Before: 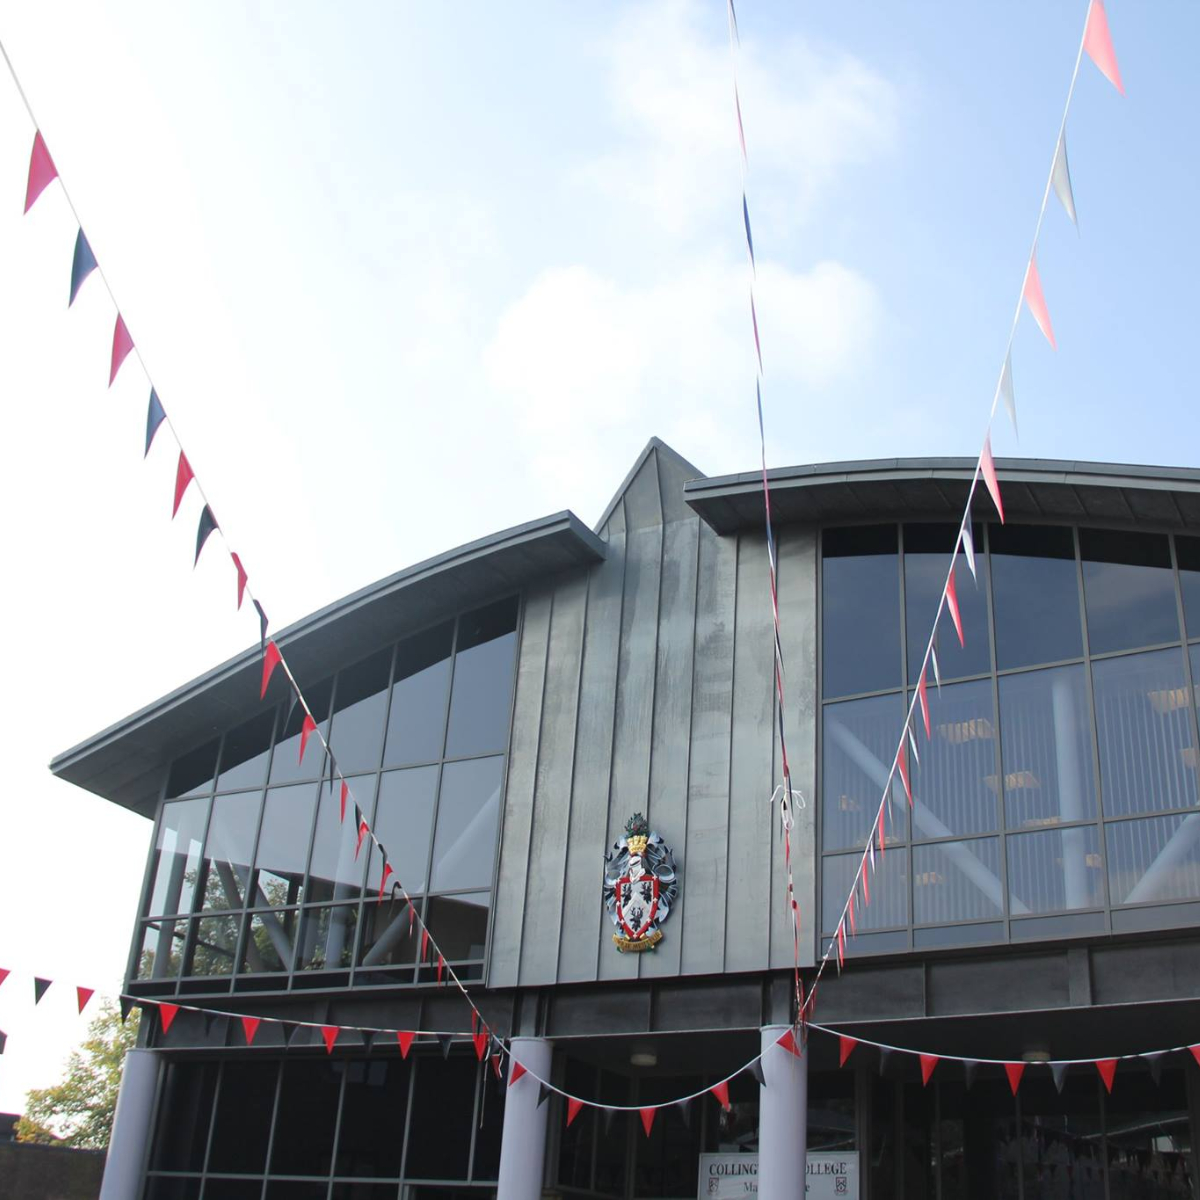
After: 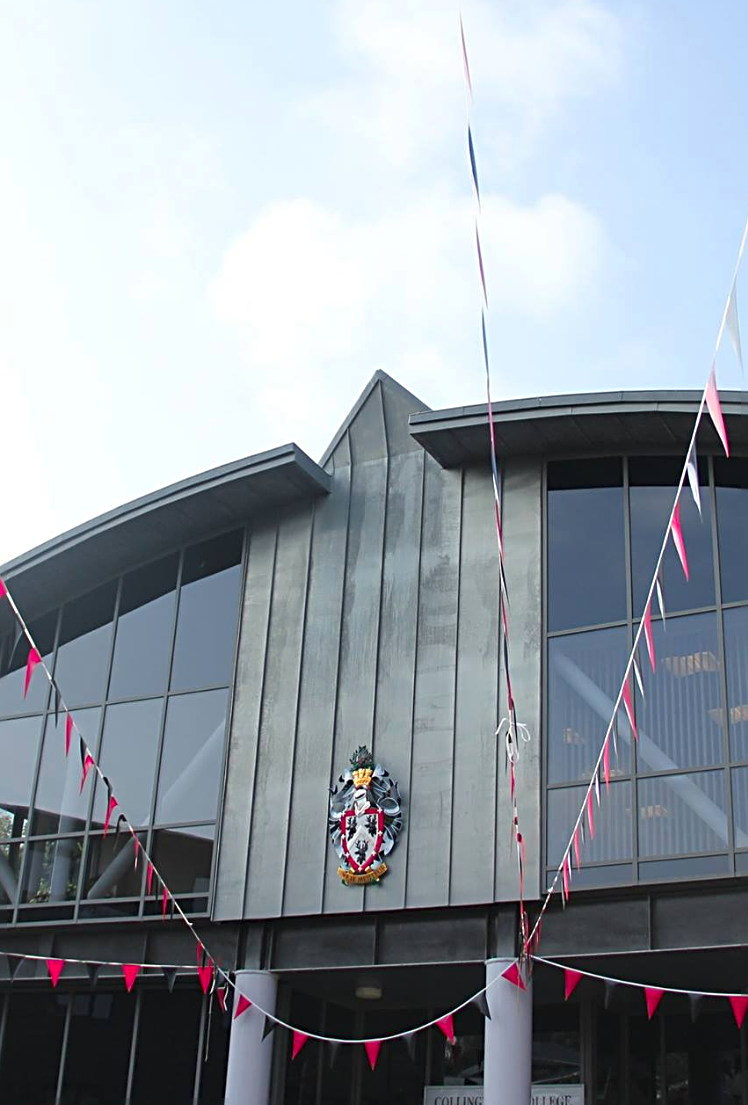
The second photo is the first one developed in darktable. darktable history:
crop and rotate: left 22.918%, top 5.629%, right 14.711%, bottom 2.247%
color zones: curves: ch1 [(0.24, 0.629) (0.75, 0.5)]; ch2 [(0.255, 0.454) (0.745, 0.491)], mix 102.12%
sharpen: radius 2.767
